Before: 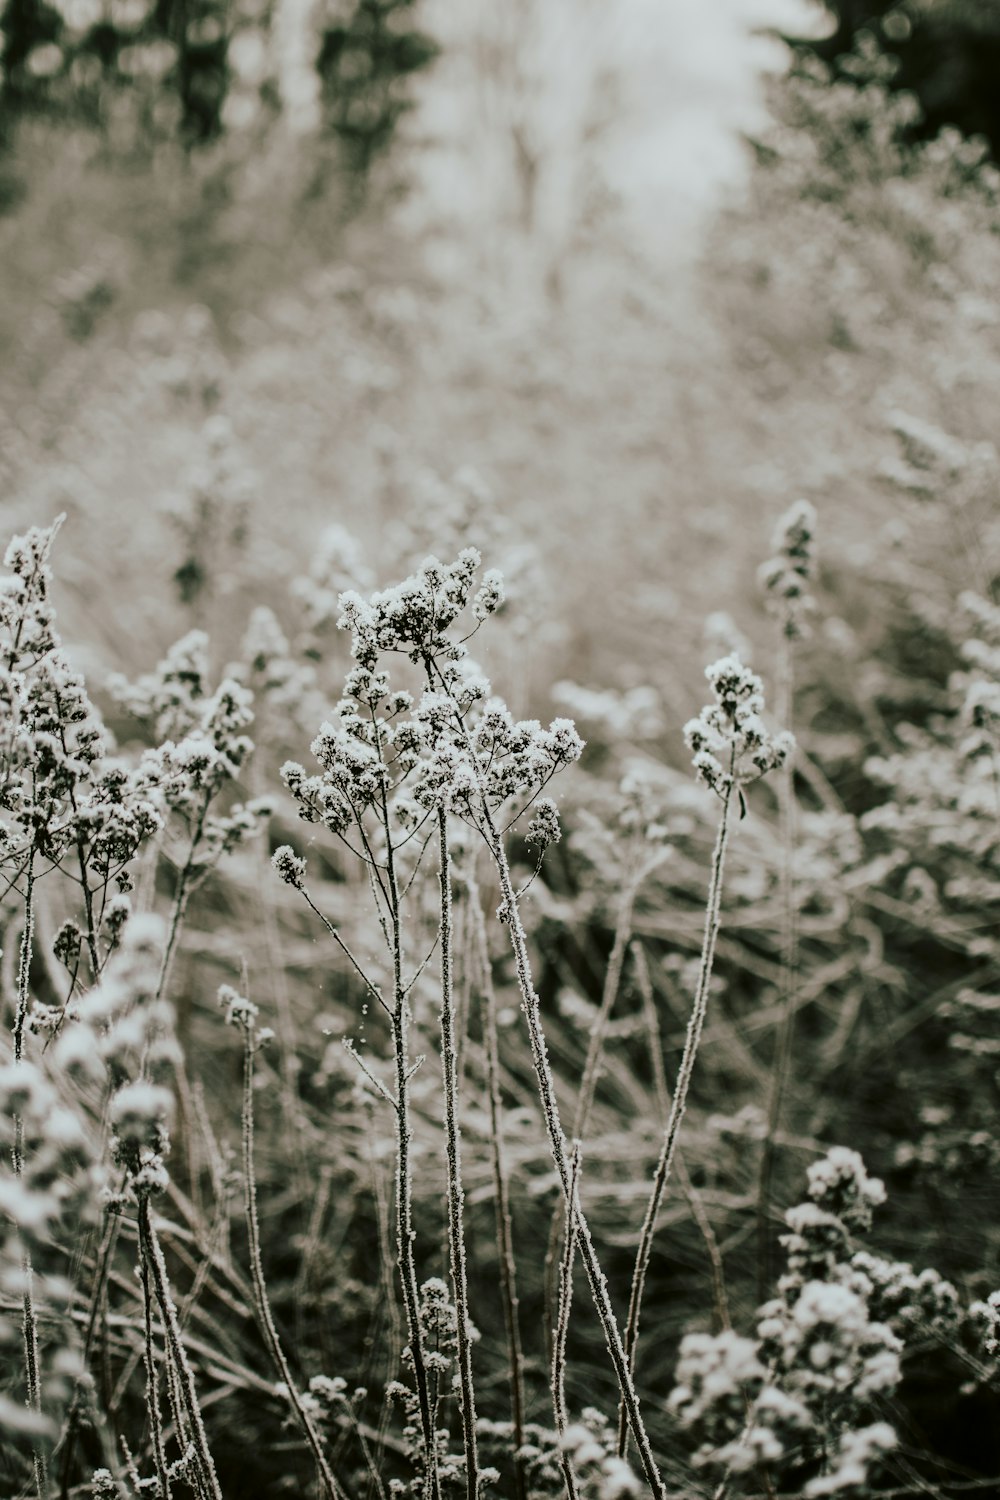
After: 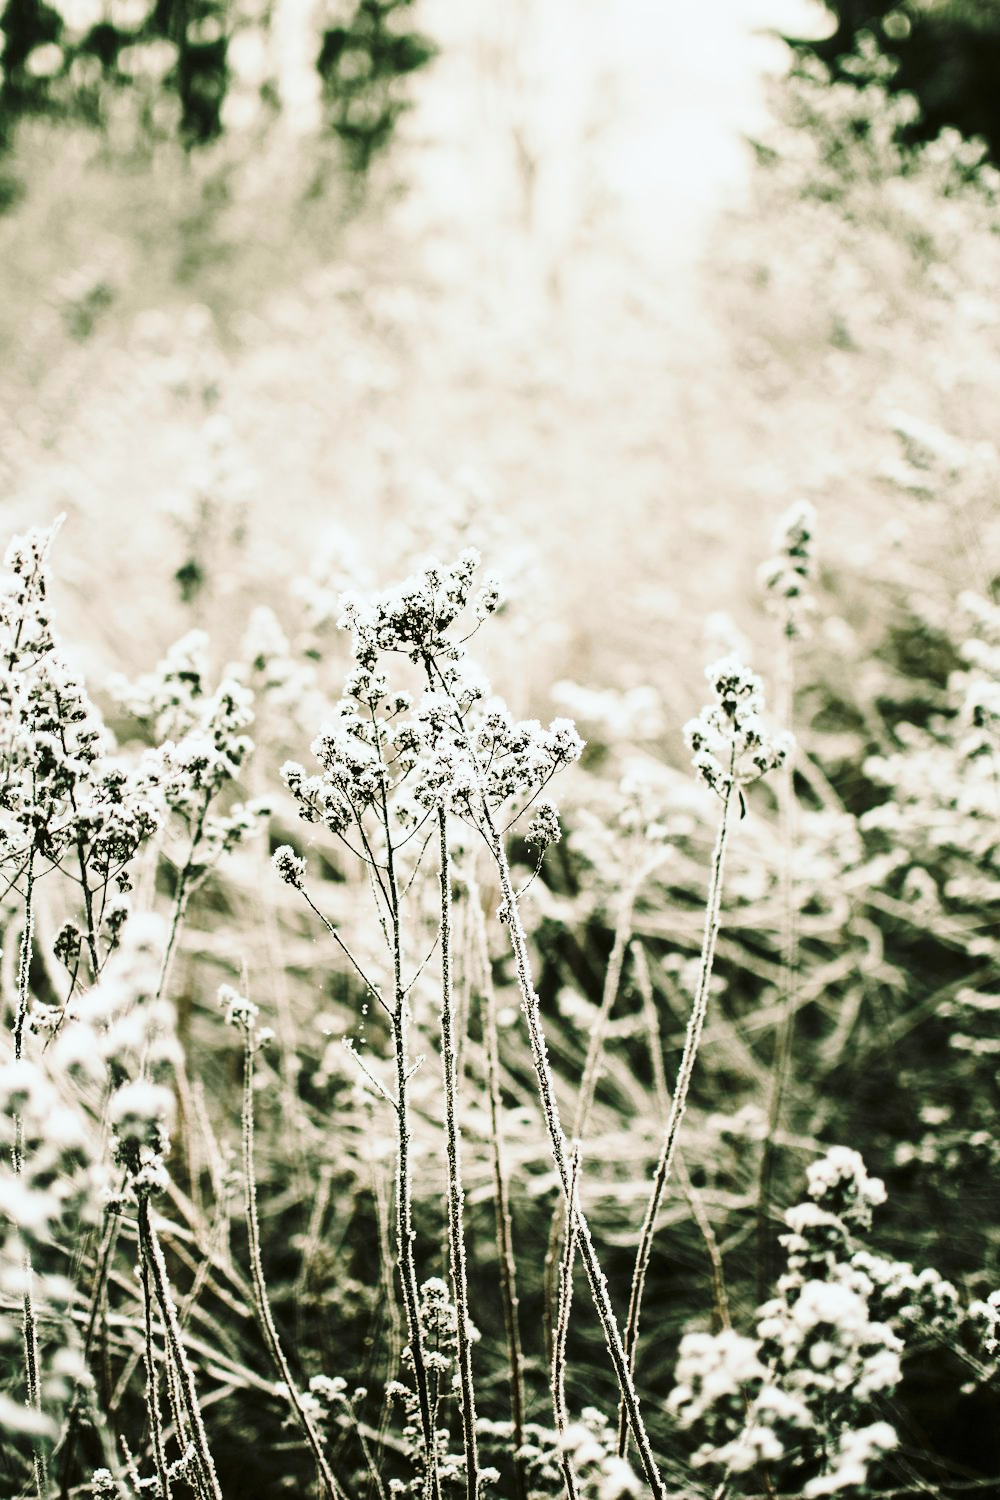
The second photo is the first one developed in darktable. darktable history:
base curve: curves: ch0 [(0, 0) (0.028, 0.03) (0.121, 0.232) (0.46, 0.748) (0.859, 0.968) (1, 1)], preserve colors none
contrast brightness saturation: contrast 0.2, brightness 0.16, saturation 0.22
